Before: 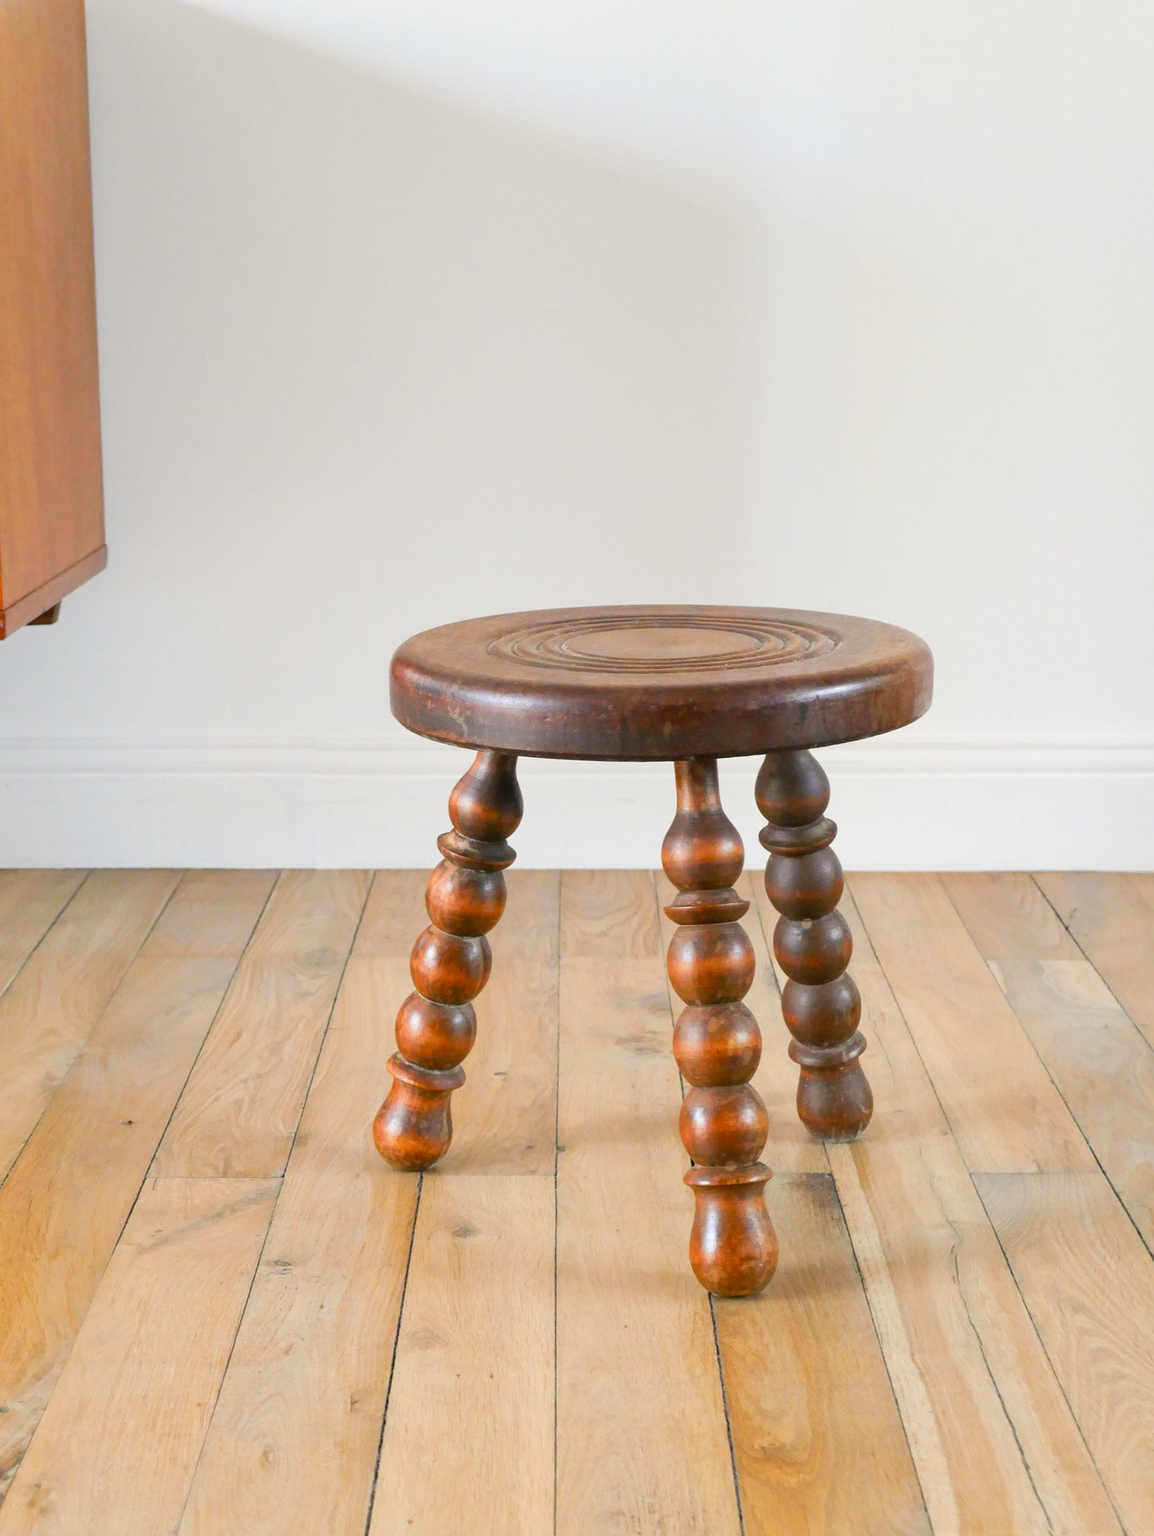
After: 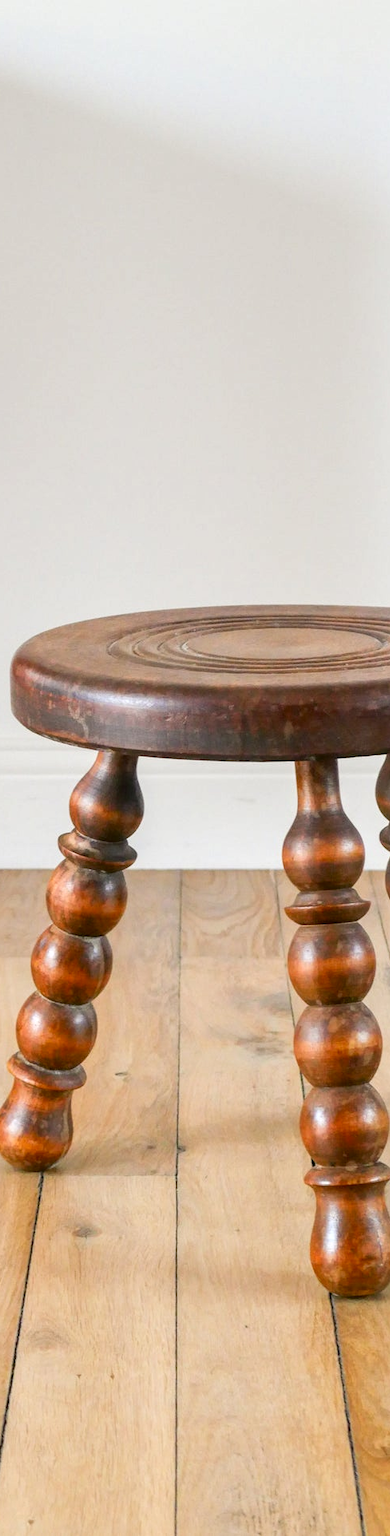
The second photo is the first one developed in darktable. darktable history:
crop: left 32.933%, right 33.166%
local contrast: detail 130%
contrast brightness saturation: contrast 0.075
